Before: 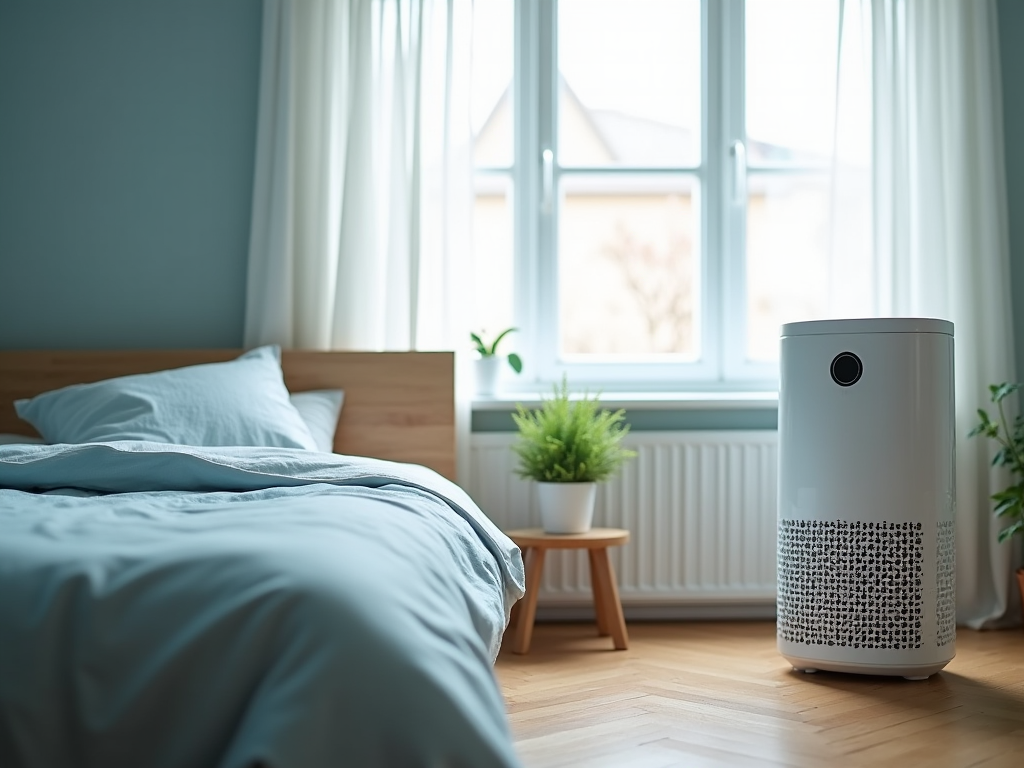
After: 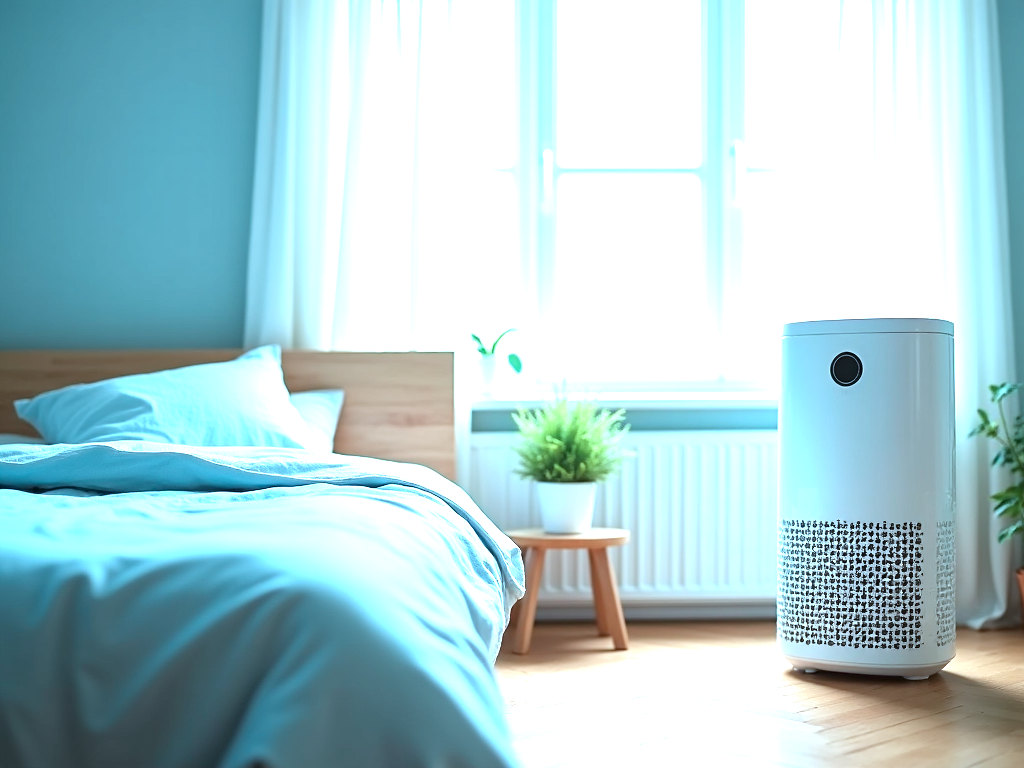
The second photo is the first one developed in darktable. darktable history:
color correction: highlights a* -10.73, highlights b* -19.47
exposure: black level correction 0, exposure 1.45 EV, compensate highlight preservation false
